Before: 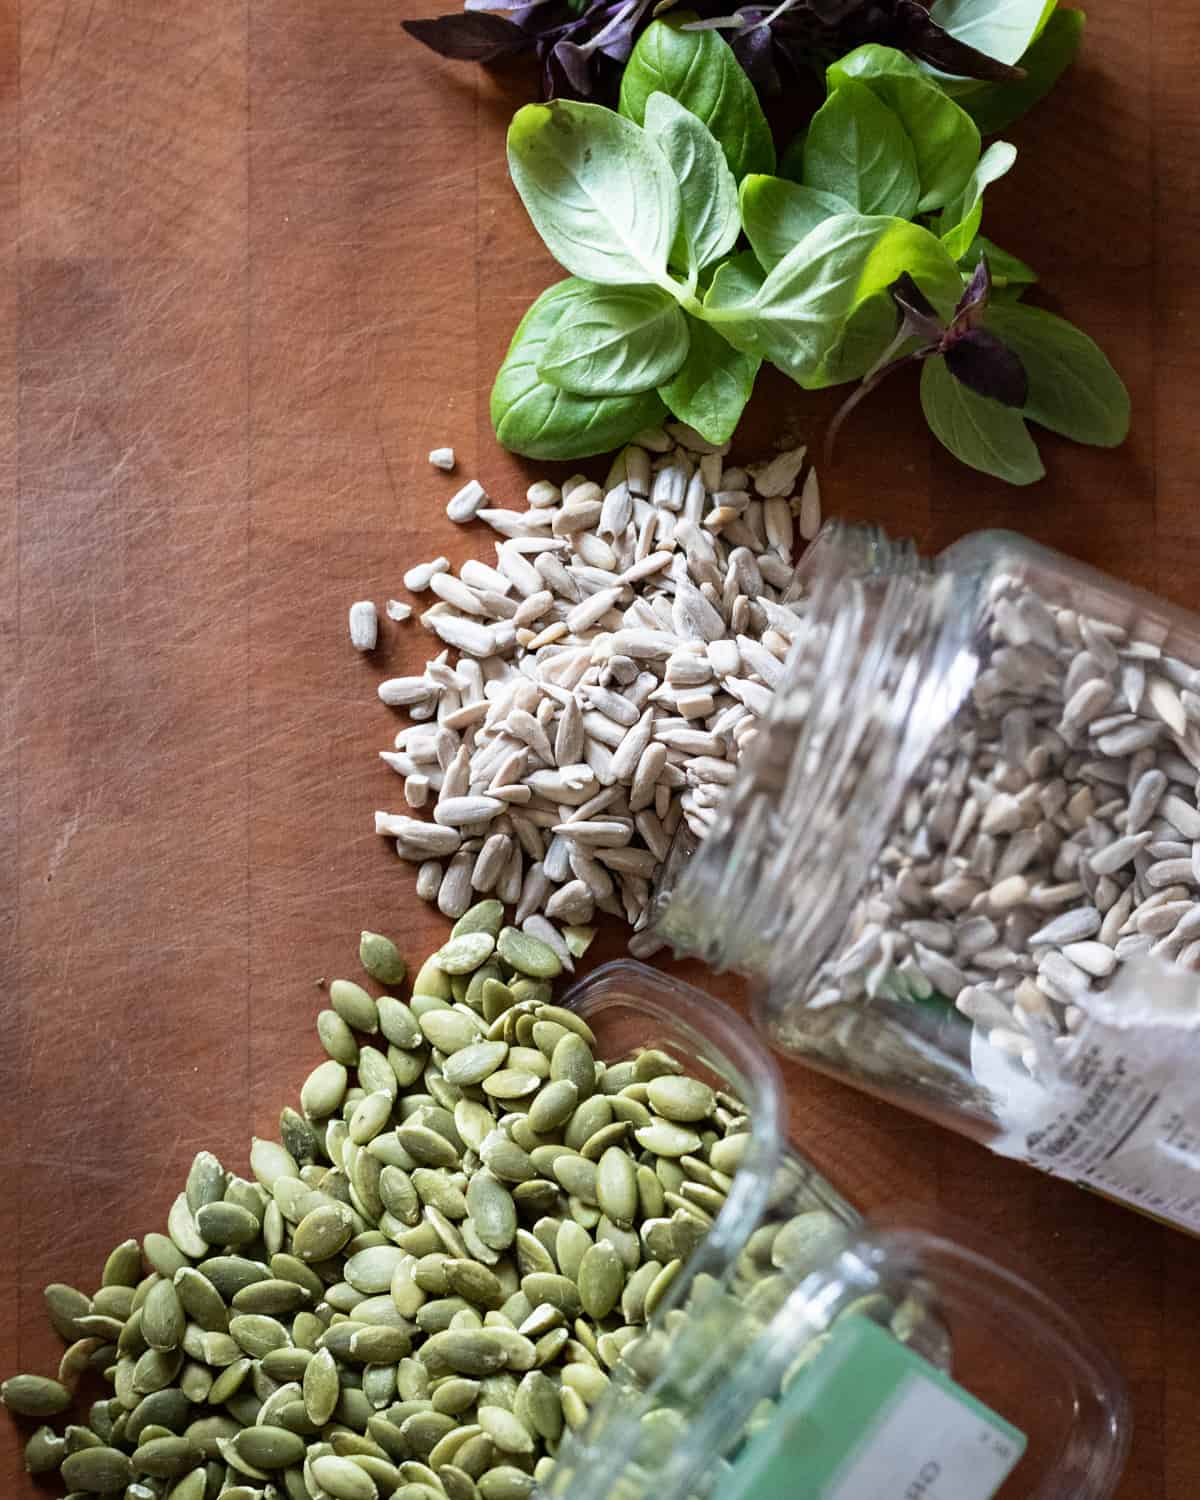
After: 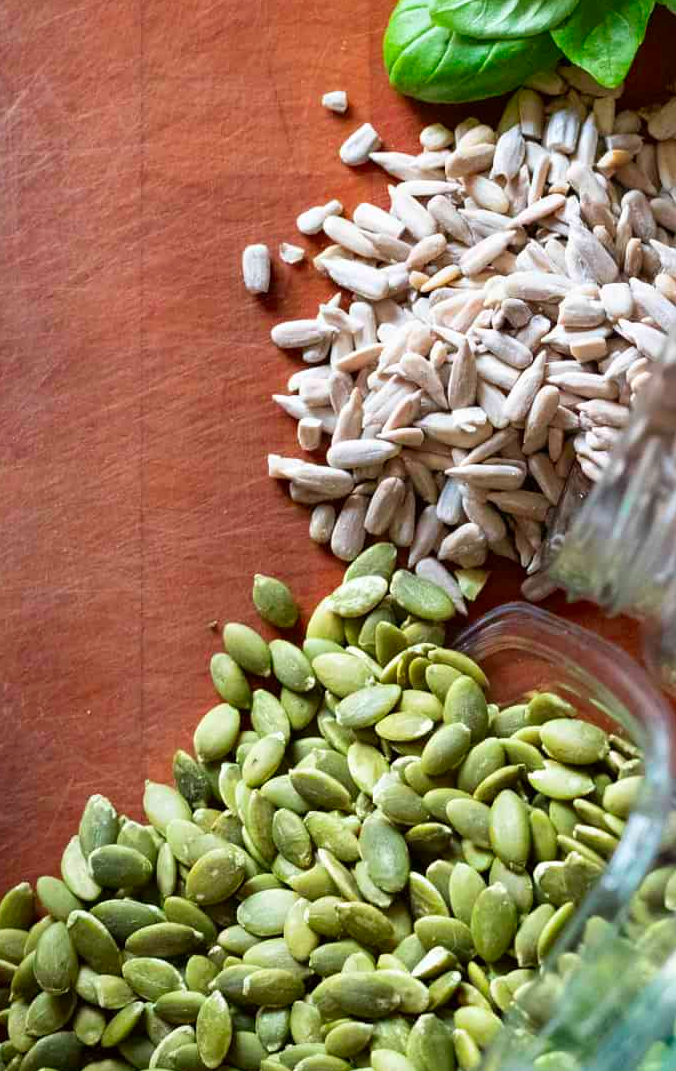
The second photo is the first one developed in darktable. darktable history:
color contrast: green-magenta contrast 1.69, blue-yellow contrast 1.49
tone equalizer: on, module defaults
crop: left 8.966%, top 23.852%, right 34.699%, bottom 4.703%
